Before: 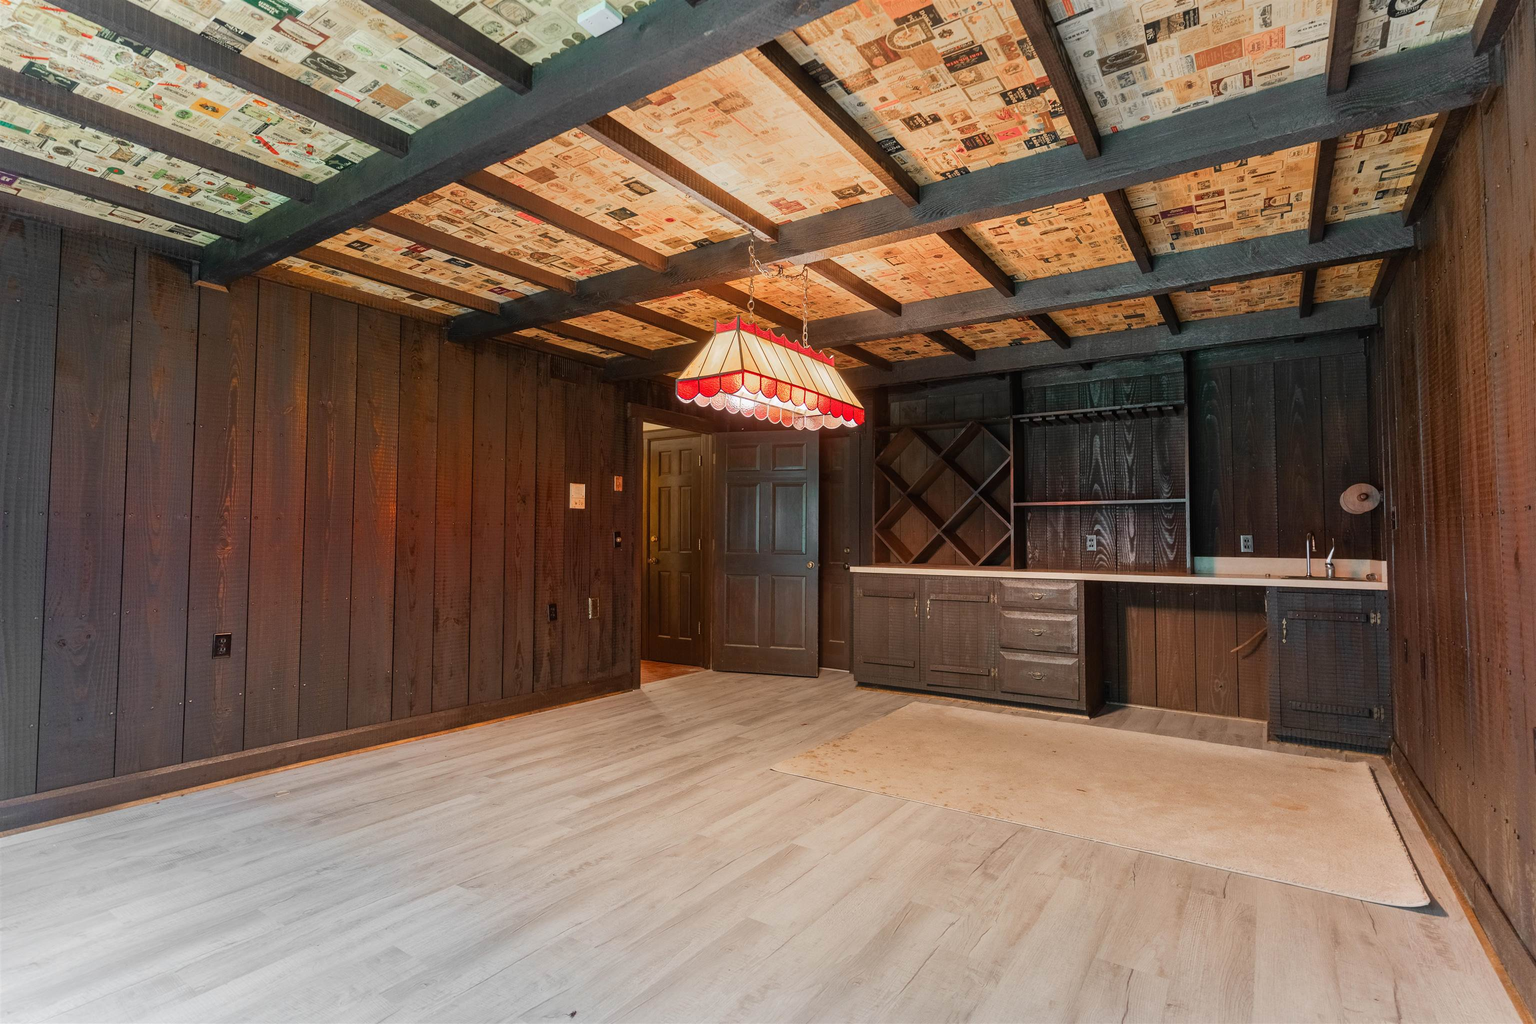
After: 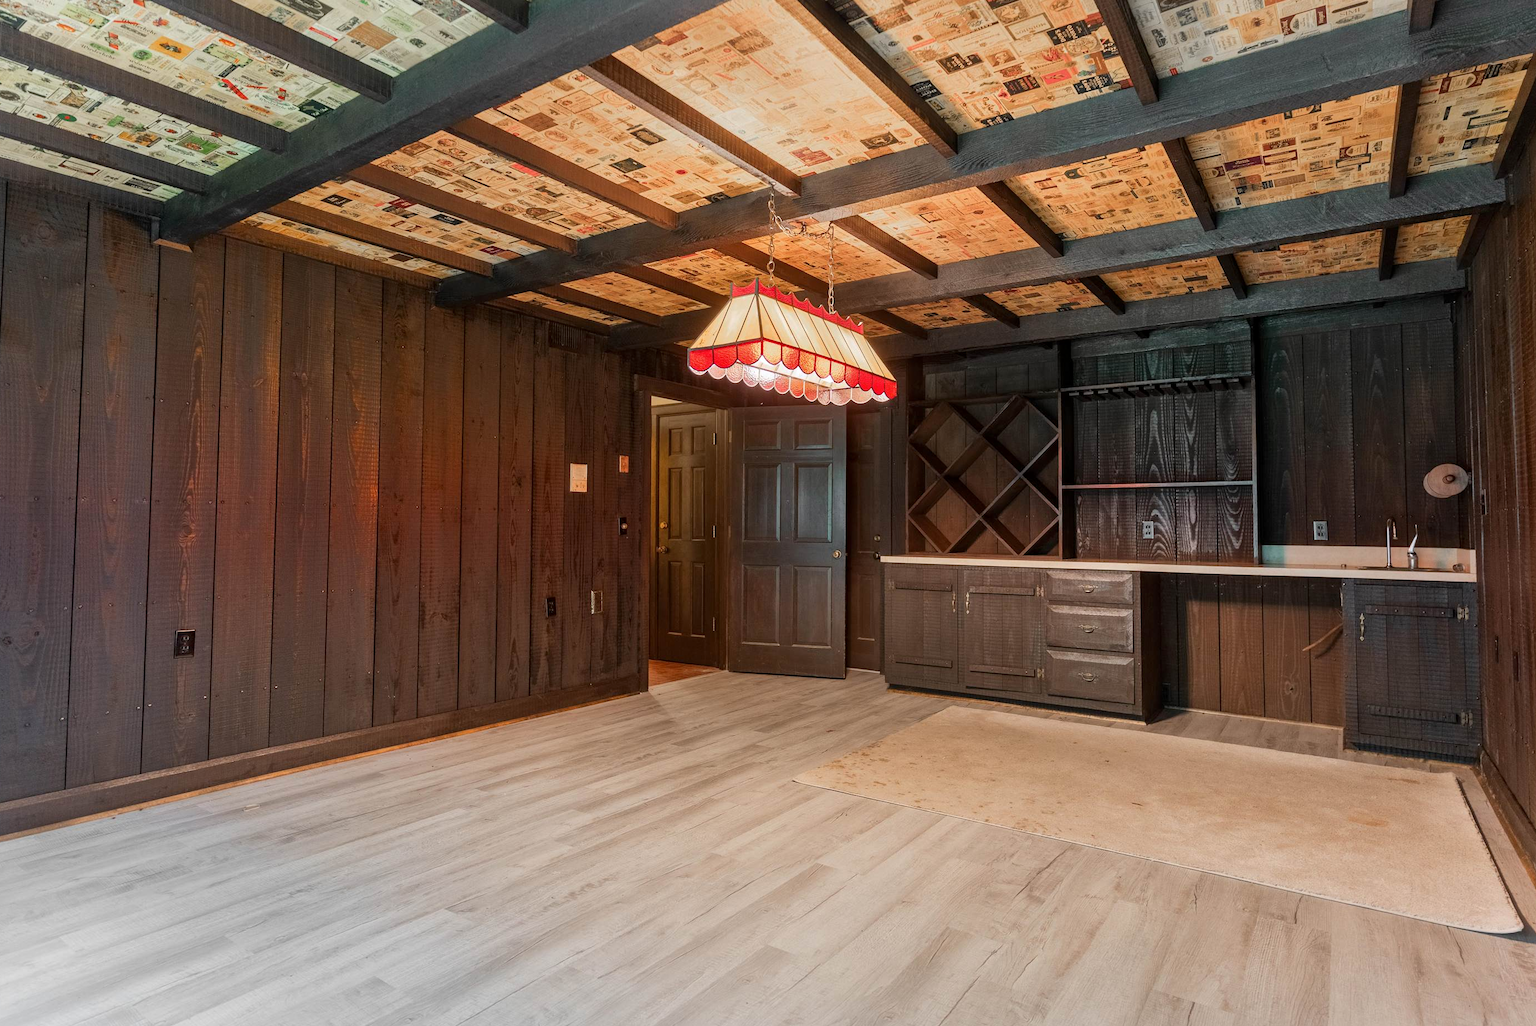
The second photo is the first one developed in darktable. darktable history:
crop: left 3.624%, top 6.36%, right 6.135%, bottom 3.185%
local contrast: mode bilateral grid, contrast 21, coarseness 49, detail 119%, midtone range 0.2
